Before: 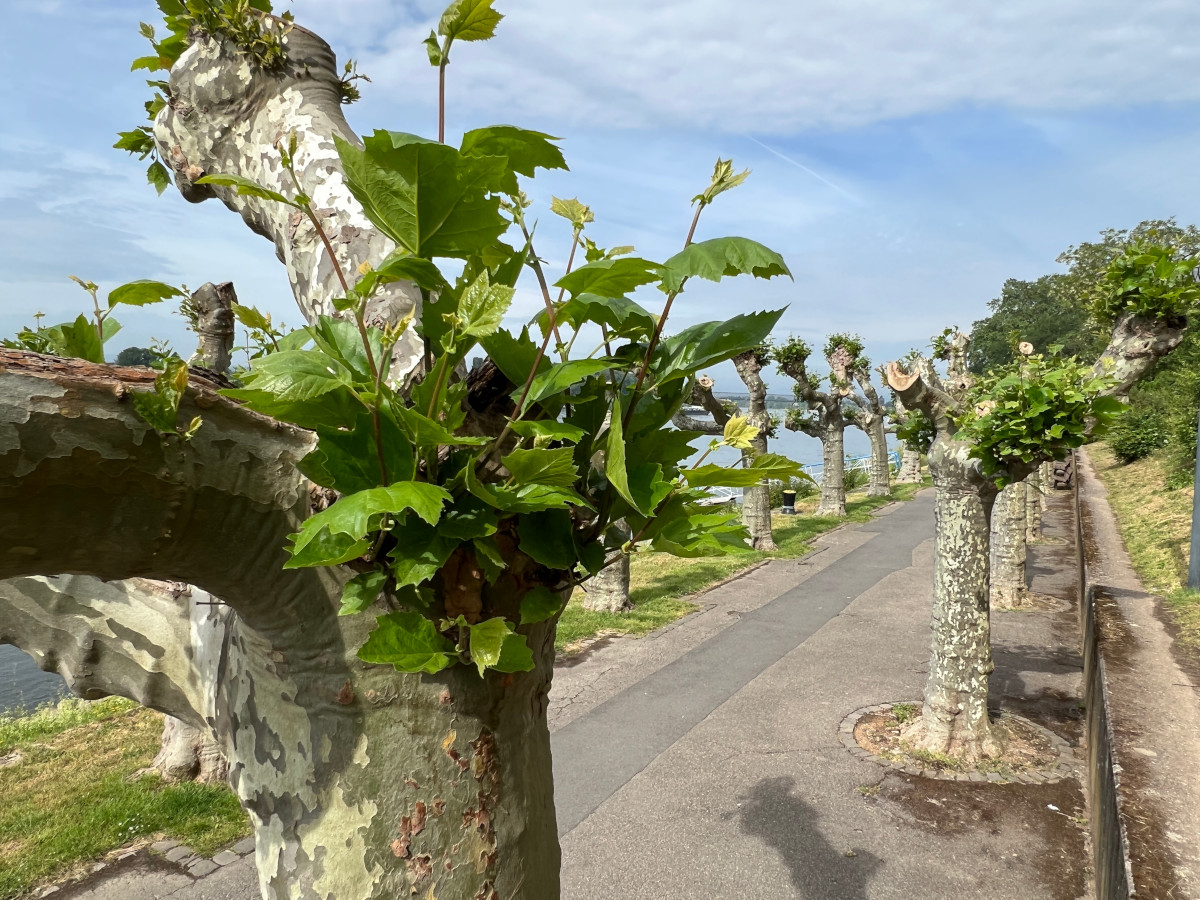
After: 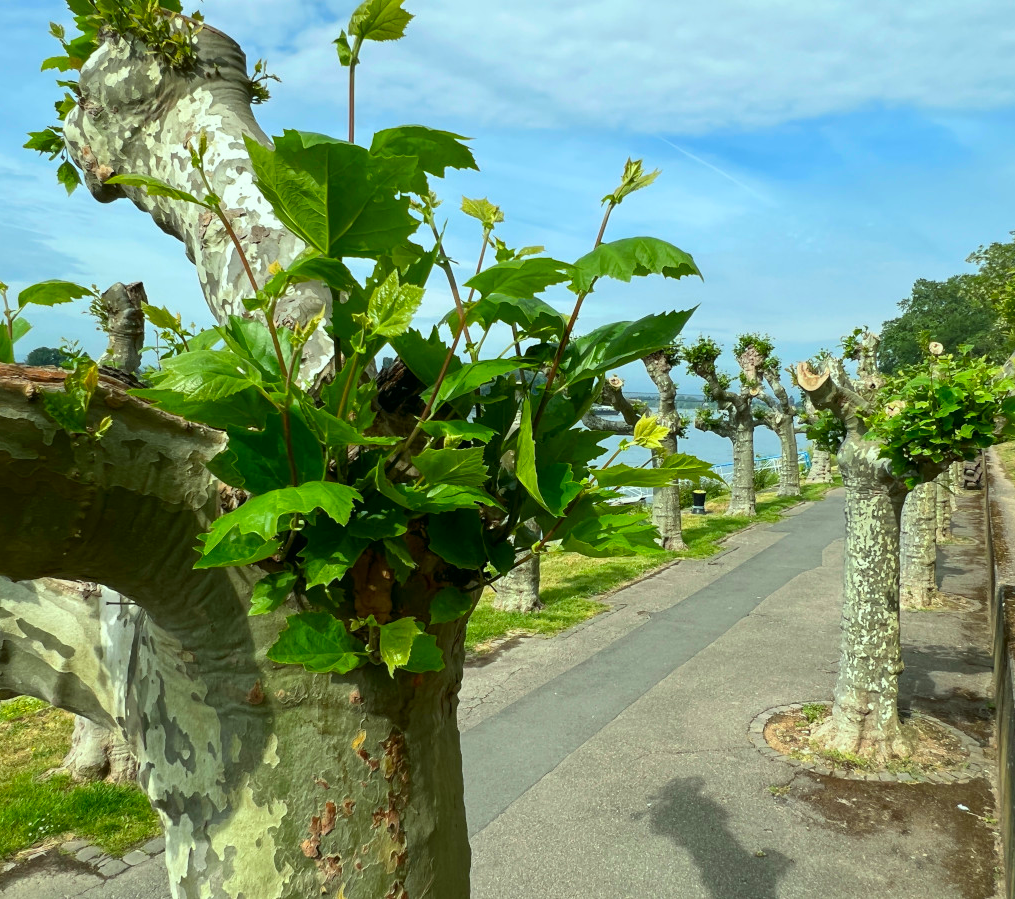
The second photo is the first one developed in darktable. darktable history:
crop: left 7.539%, right 7.854%
color correction: highlights a* -7.46, highlights b* 1.18, shadows a* -3.75, saturation 1.38
